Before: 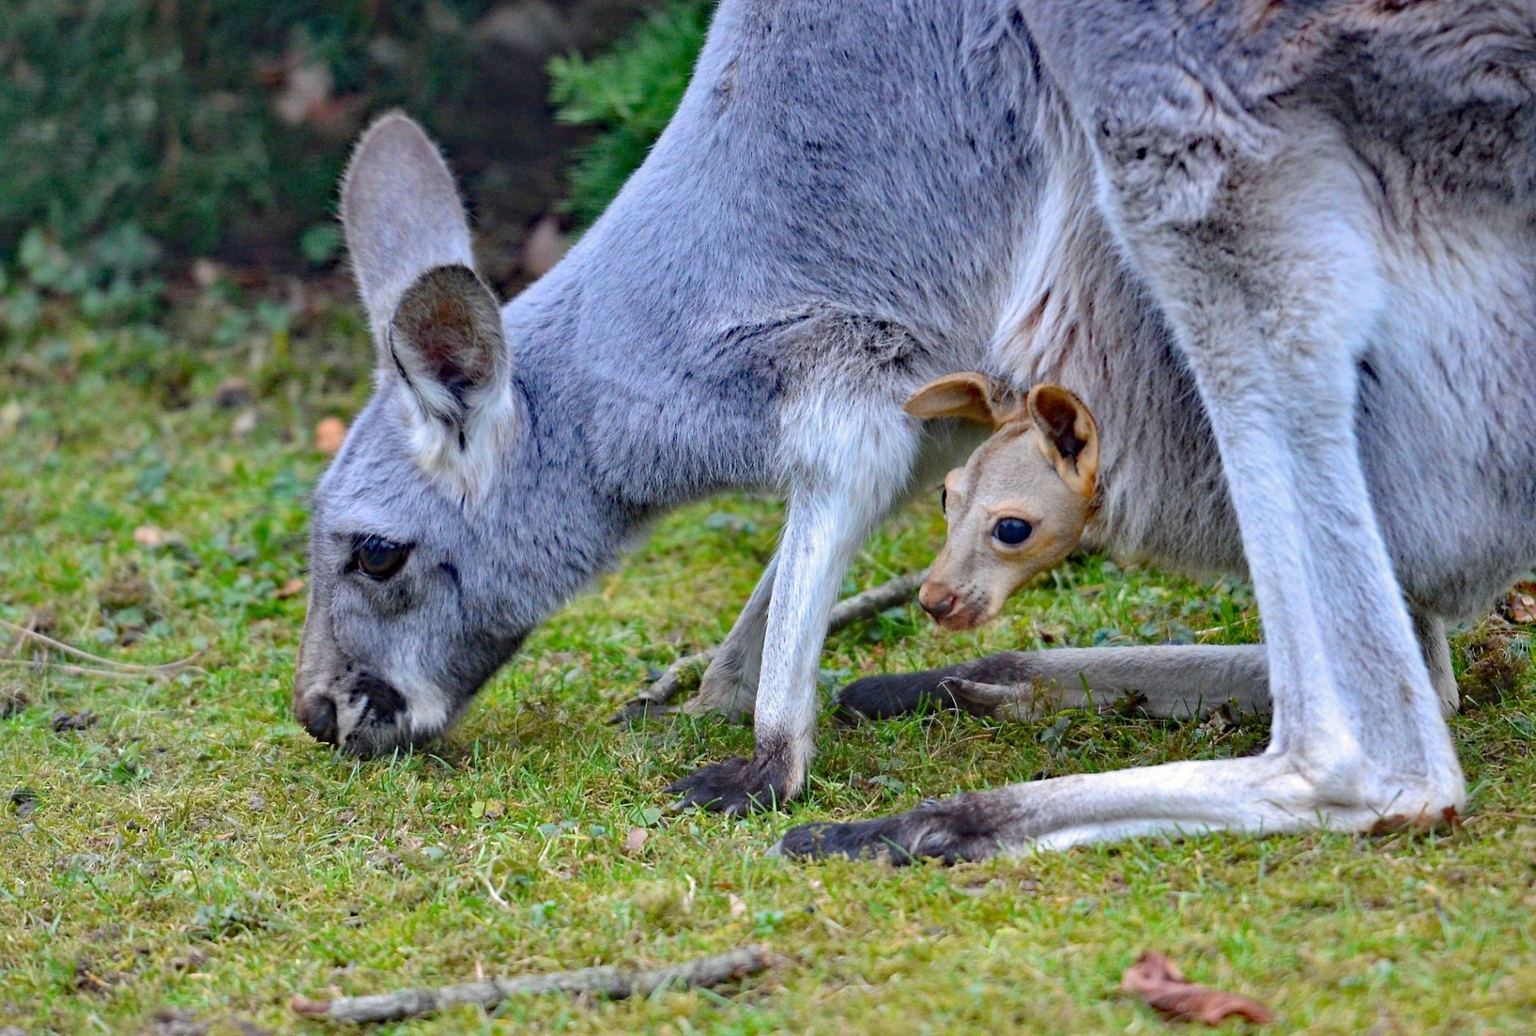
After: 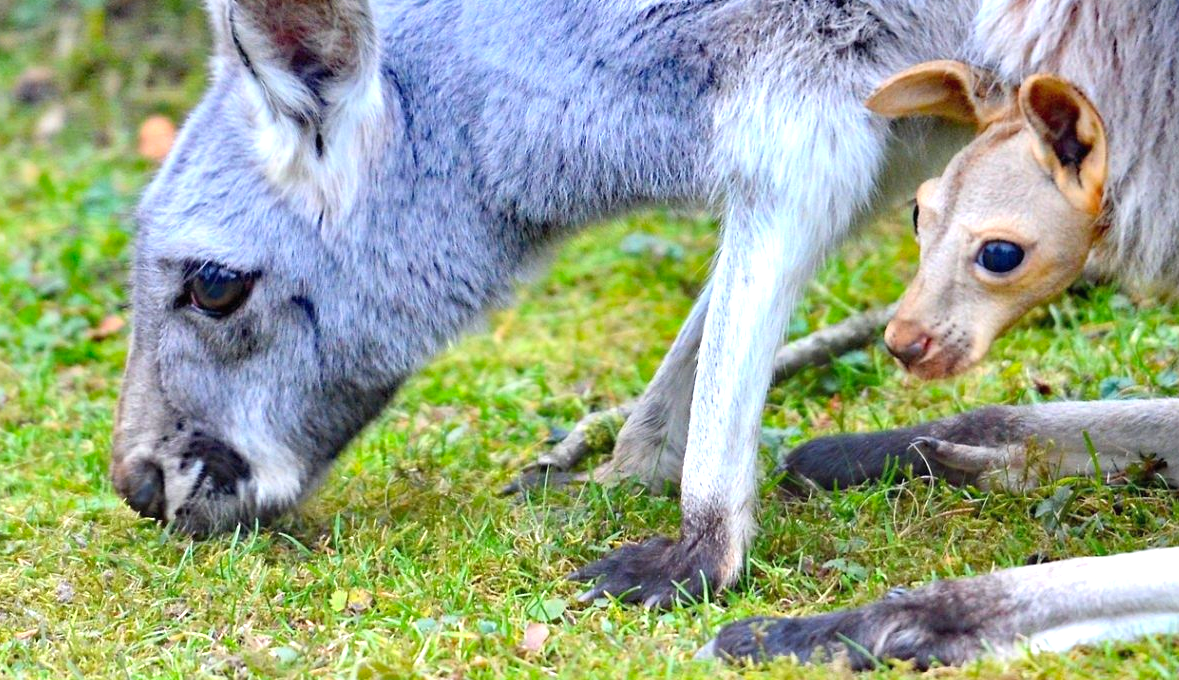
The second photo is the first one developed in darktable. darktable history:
exposure: black level correction 0, exposure 0.7 EV, compensate exposure bias true, compensate highlight preservation false
crop: left 13.312%, top 31.28%, right 24.627%, bottom 15.582%
contrast brightness saturation: contrast 0.03, brightness 0.06, saturation 0.13
